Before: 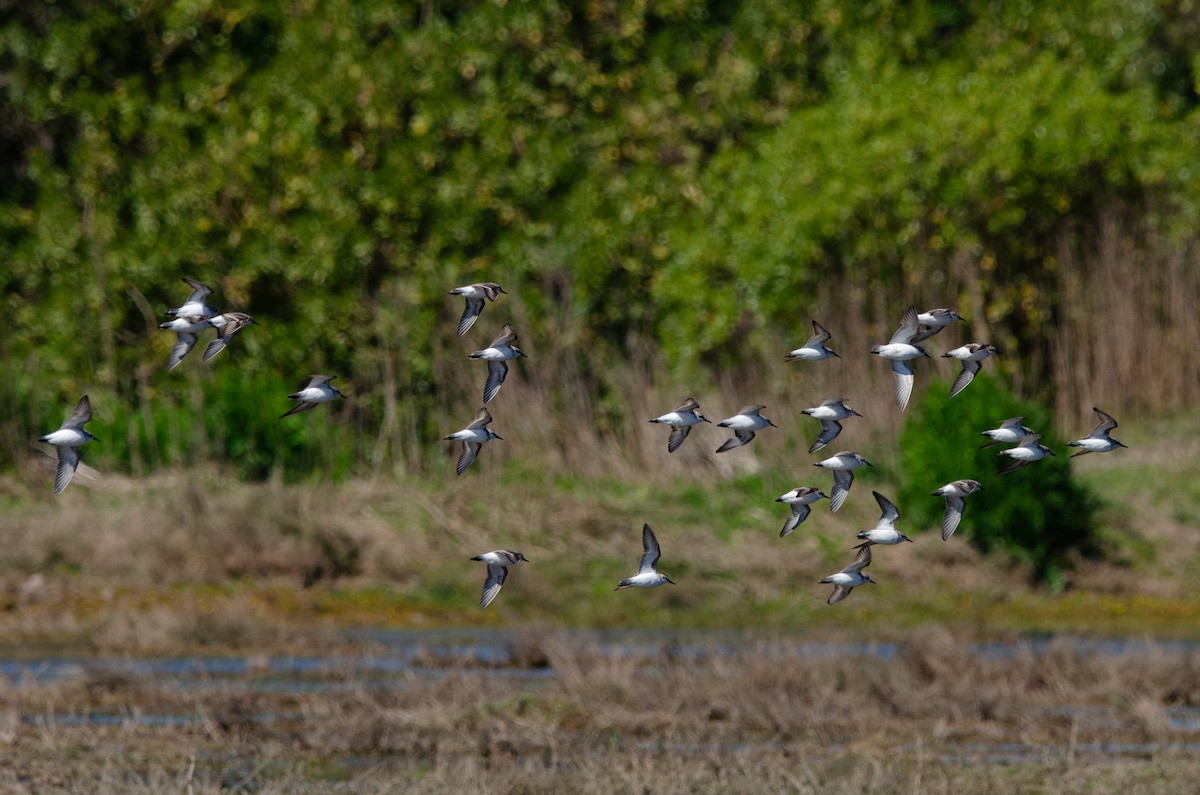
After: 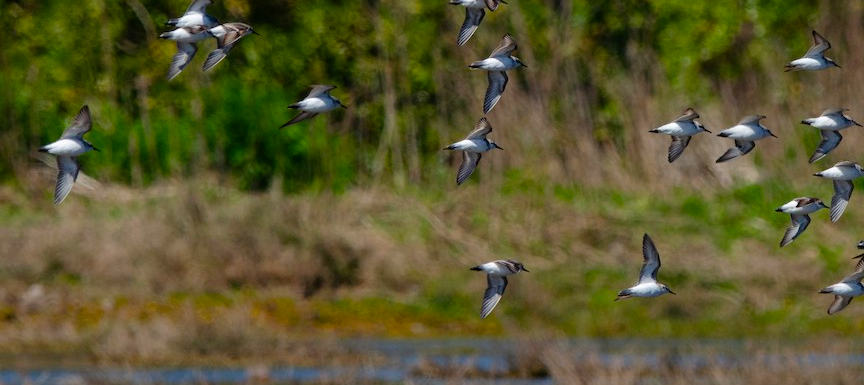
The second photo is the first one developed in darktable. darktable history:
crop: top 36.498%, right 27.964%, bottom 14.995%
color balance rgb: perceptual saturation grading › global saturation 25%, global vibrance 20%
